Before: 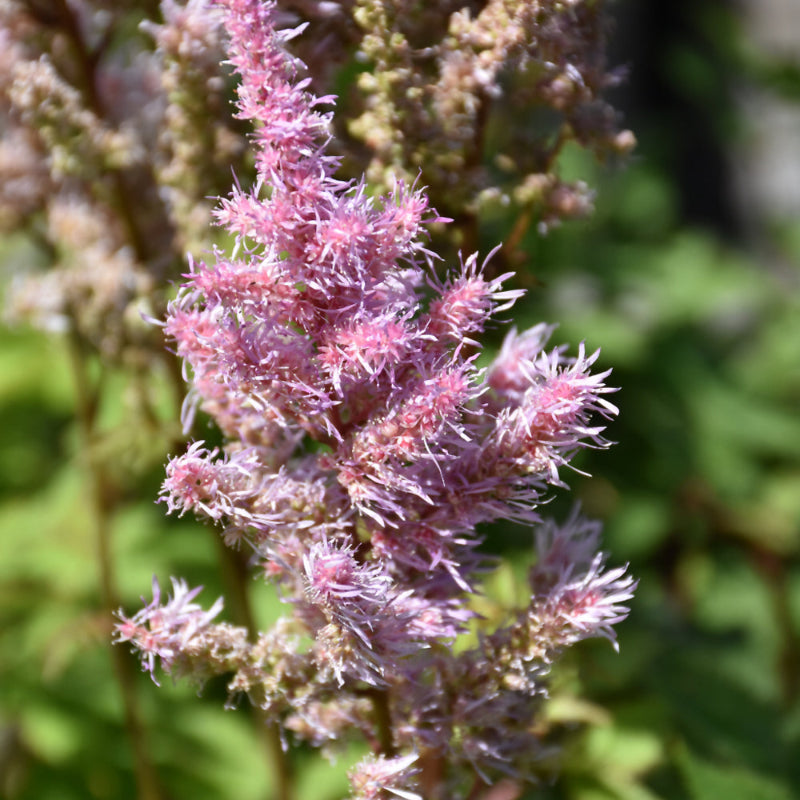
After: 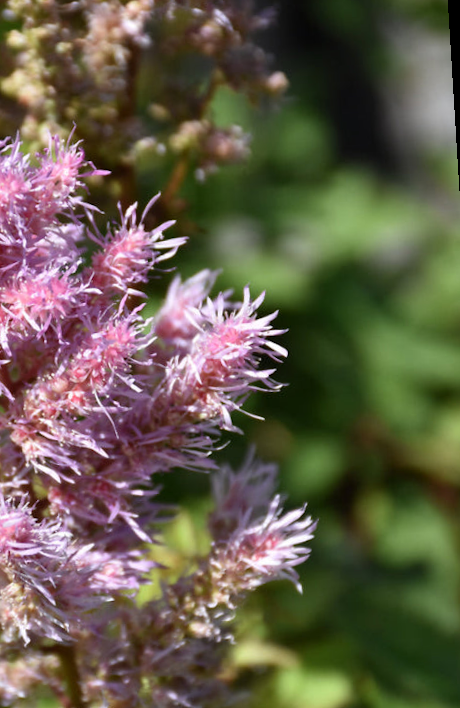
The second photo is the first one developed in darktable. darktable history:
crop: left 41.402%
rotate and perspective: rotation -3.52°, crop left 0.036, crop right 0.964, crop top 0.081, crop bottom 0.919
